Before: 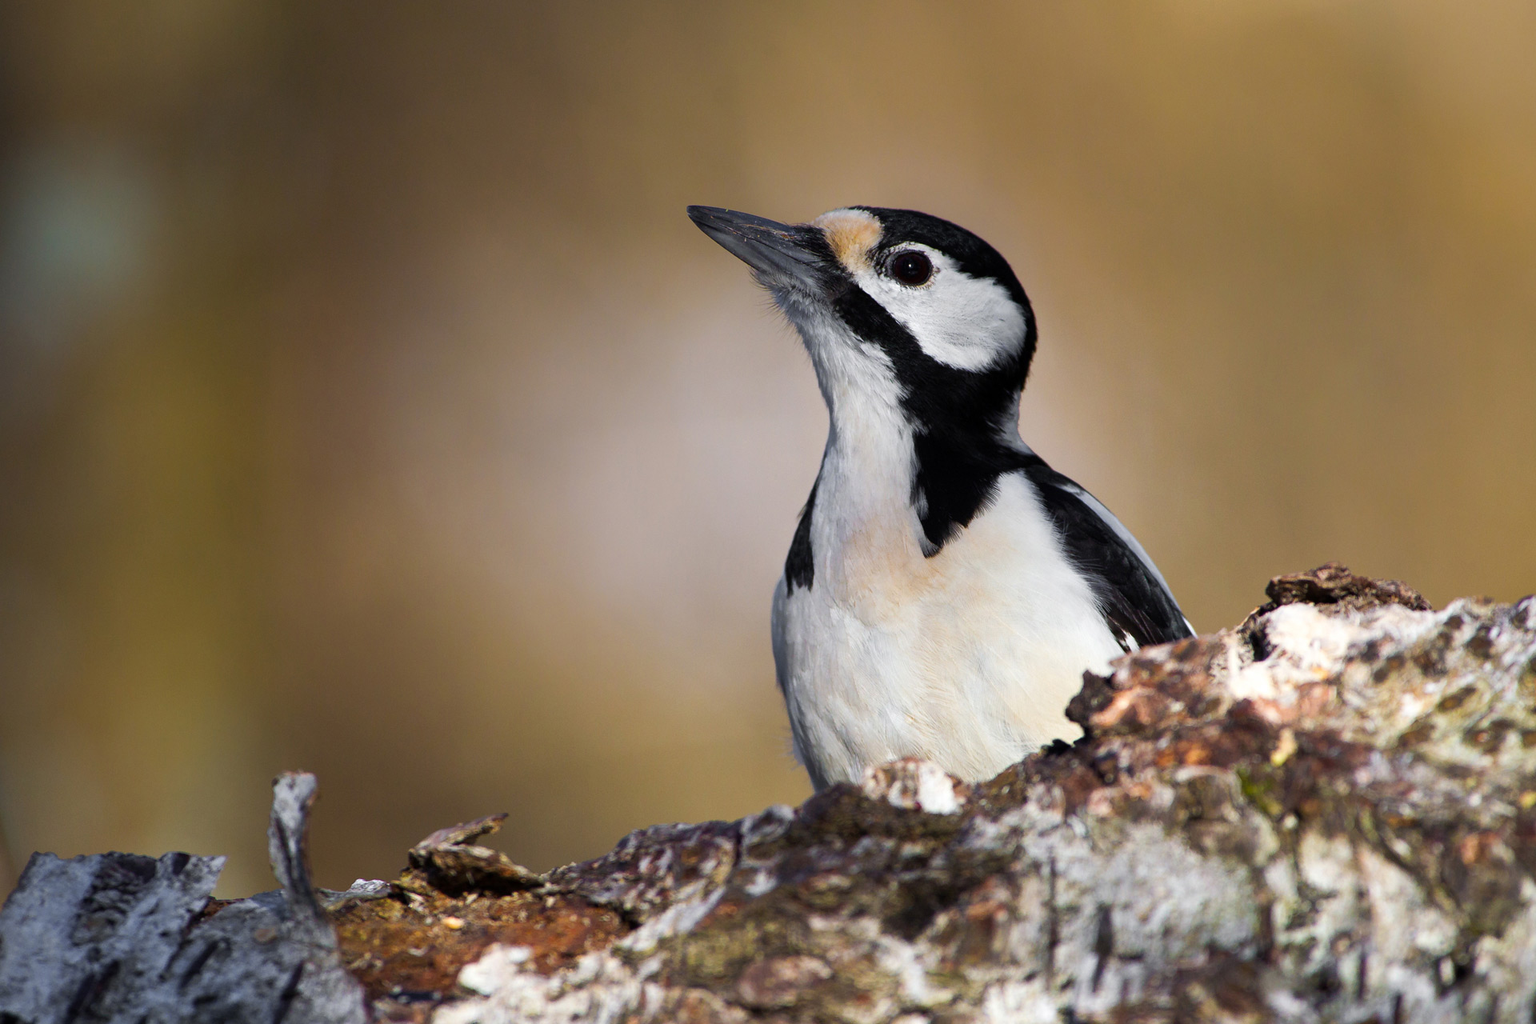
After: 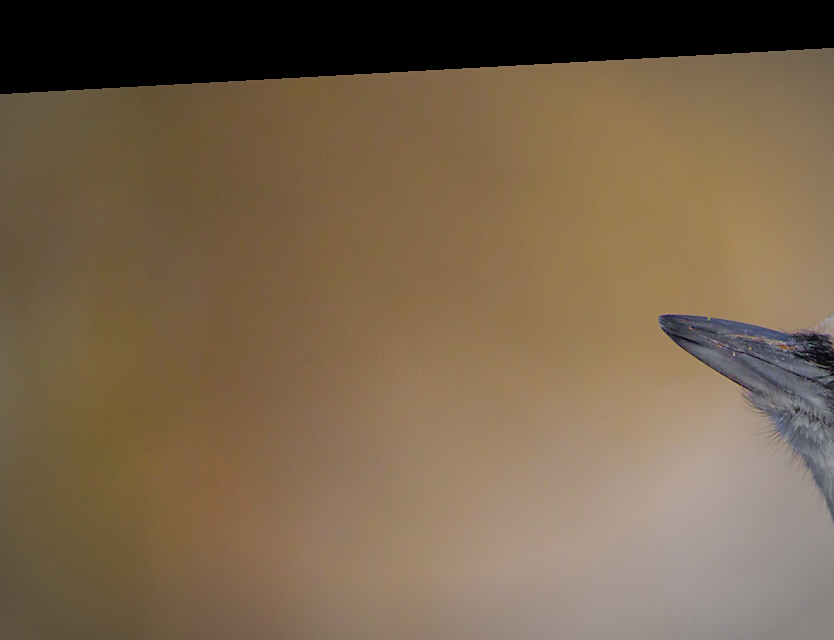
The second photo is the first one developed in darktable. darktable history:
tone curve: curves: ch0 [(0, 0) (0.004, 0.008) (0.077, 0.156) (0.169, 0.29) (0.774, 0.774) (1, 1)], color space Lab, linked channels, preserve colors none
rotate and perspective: rotation -3.18°, automatic cropping off
sharpen: amount 0.2
vignetting: automatic ratio true
crop and rotate: left 10.817%, top 0.062%, right 47.194%, bottom 53.626%
